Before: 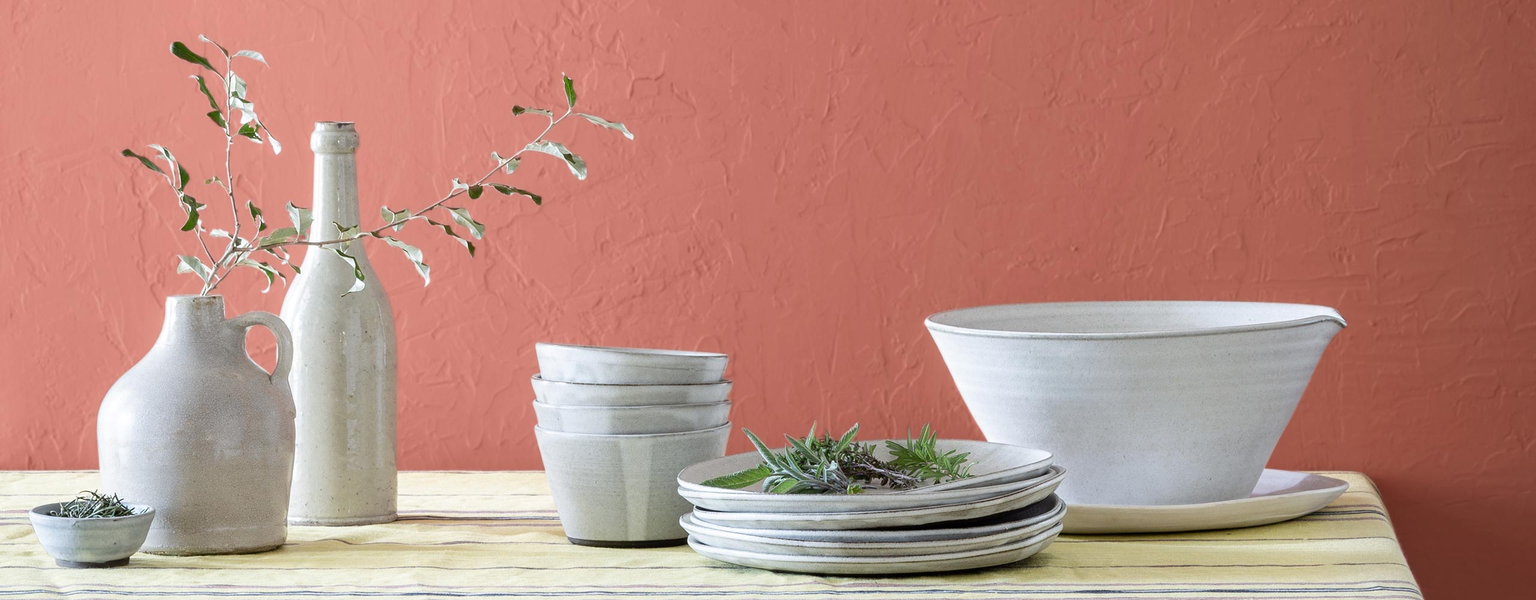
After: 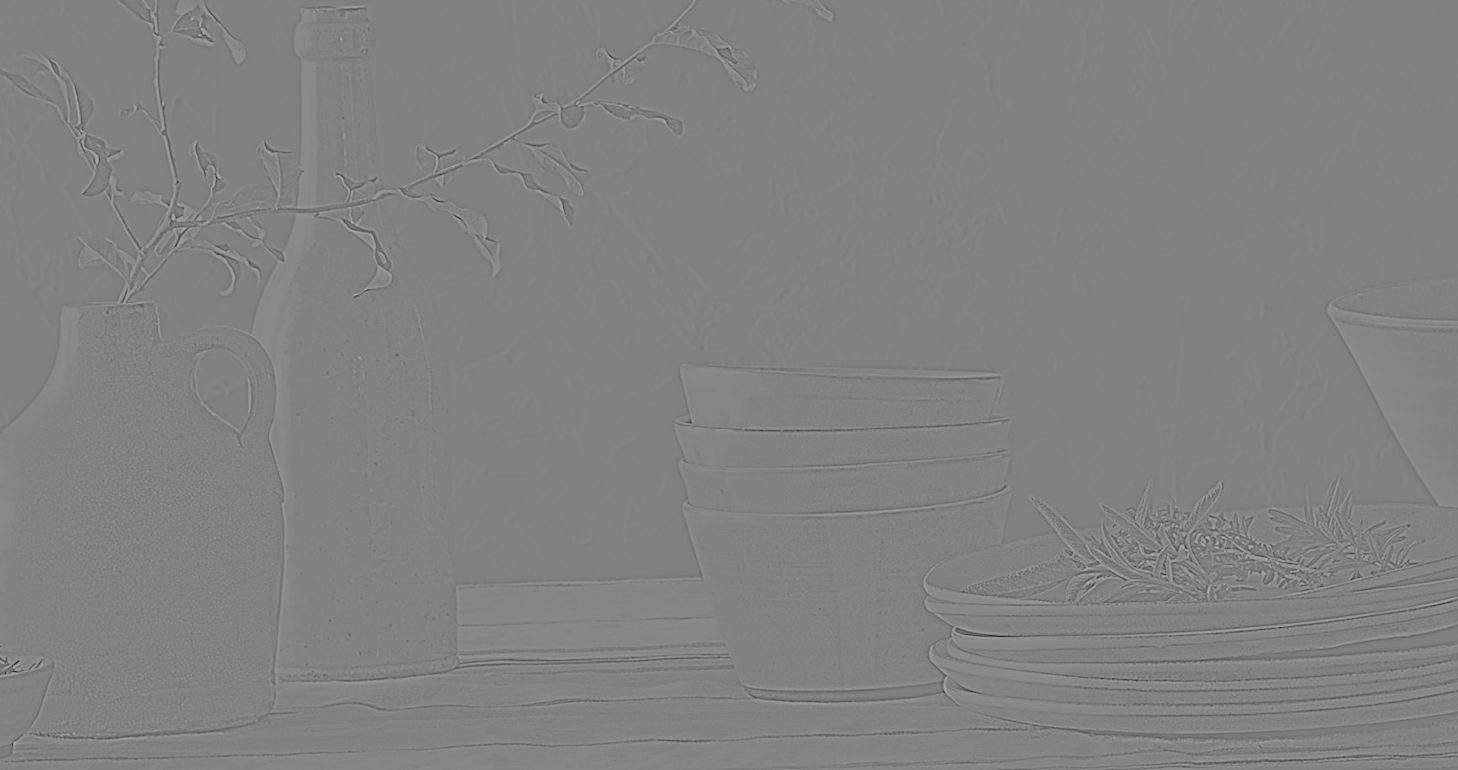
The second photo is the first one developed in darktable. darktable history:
exposure: exposure 0.4 EV, compensate highlight preservation false
rotate and perspective: rotation -1.77°, lens shift (horizontal) 0.004, automatic cropping off
sharpen: on, module defaults
white balance: red 1.029, blue 0.92
highpass: sharpness 9.84%, contrast boost 9.94%
tone curve: curves: ch0 [(0, 0) (0.003, 0.048) (0.011, 0.055) (0.025, 0.065) (0.044, 0.089) (0.069, 0.111) (0.1, 0.132) (0.136, 0.163) (0.177, 0.21) (0.224, 0.259) (0.277, 0.323) (0.335, 0.385) (0.399, 0.442) (0.468, 0.508) (0.543, 0.578) (0.623, 0.648) (0.709, 0.716) (0.801, 0.781) (0.898, 0.845) (1, 1)], preserve colors none
filmic rgb: black relative exposure -16 EV, white relative exposure 6.12 EV, hardness 5.22
crop: left 8.966%, top 23.852%, right 34.699%, bottom 4.703%
